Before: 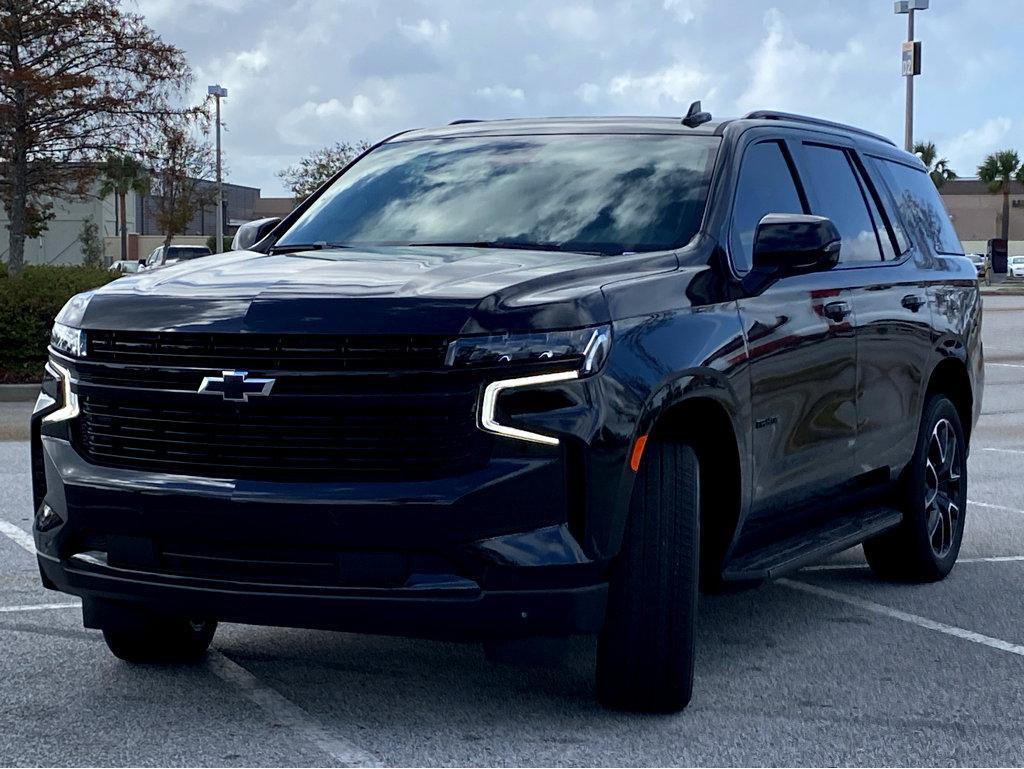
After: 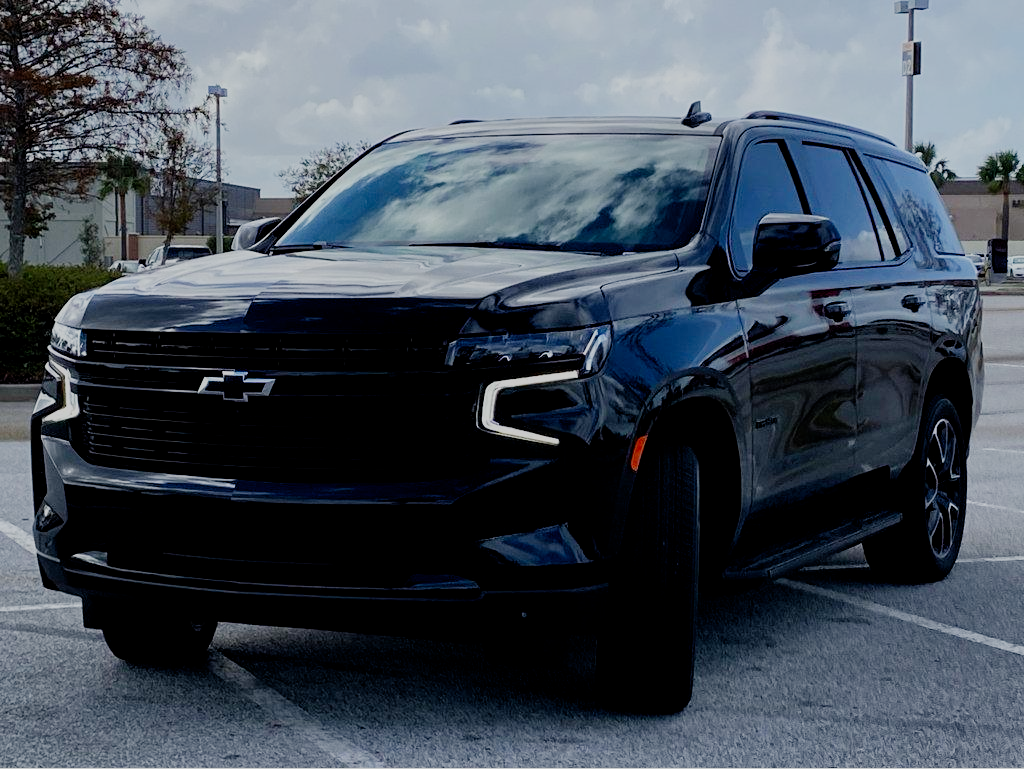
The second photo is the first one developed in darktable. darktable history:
filmic rgb: middle gray luminance 29.75%, black relative exposure -8.91 EV, white relative exposure 6.98 EV, target black luminance 0%, hardness 2.98, latitude 2.69%, contrast 0.961, highlights saturation mix 4.14%, shadows ↔ highlights balance 12.1%, add noise in highlights 0.001, preserve chrominance no, color science v4 (2020)
